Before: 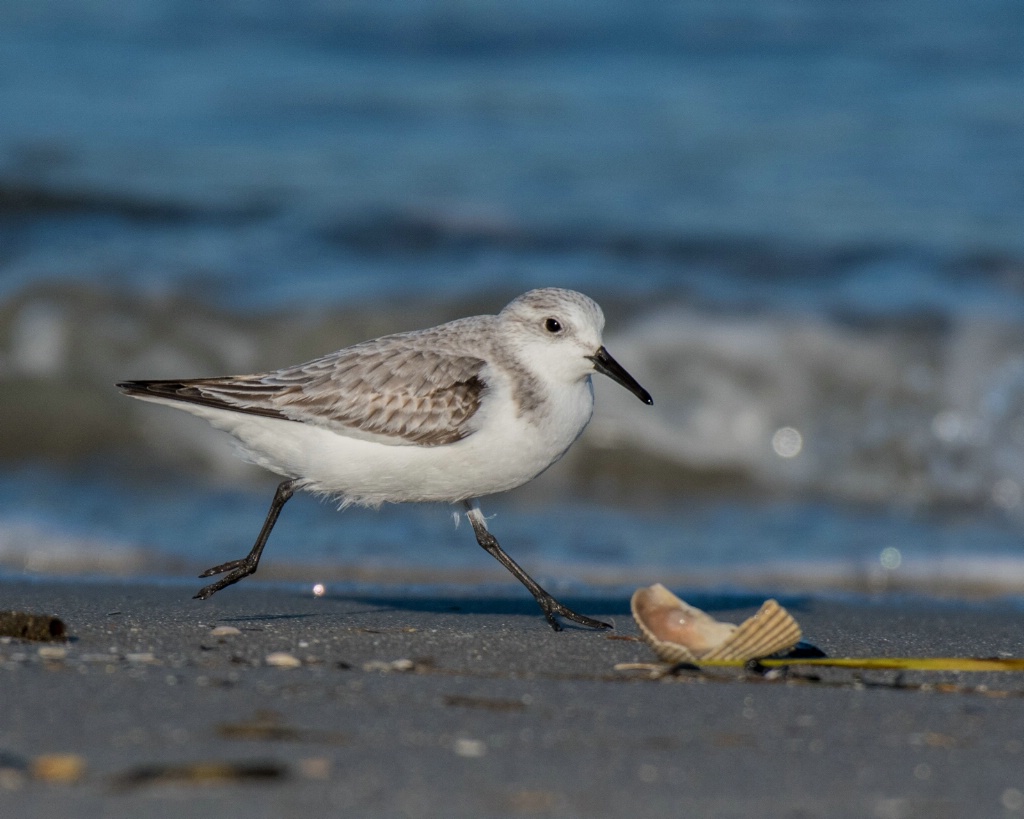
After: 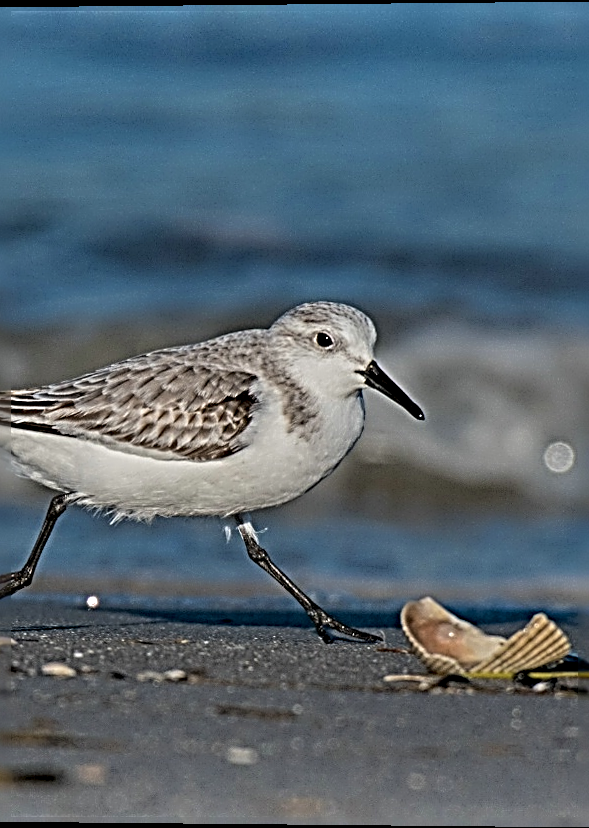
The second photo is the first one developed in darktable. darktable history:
rotate and perspective: lens shift (vertical) 0.048, lens shift (horizontal) -0.024, automatic cropping off
shadows and highlights: white point adjustment -3.64, highlights -63.34, highlights color adjustment 42%, soften with gaussian
sharpen: radius 4.001, amount 2
crop and rotate: left 22.516%, right 21.234%
